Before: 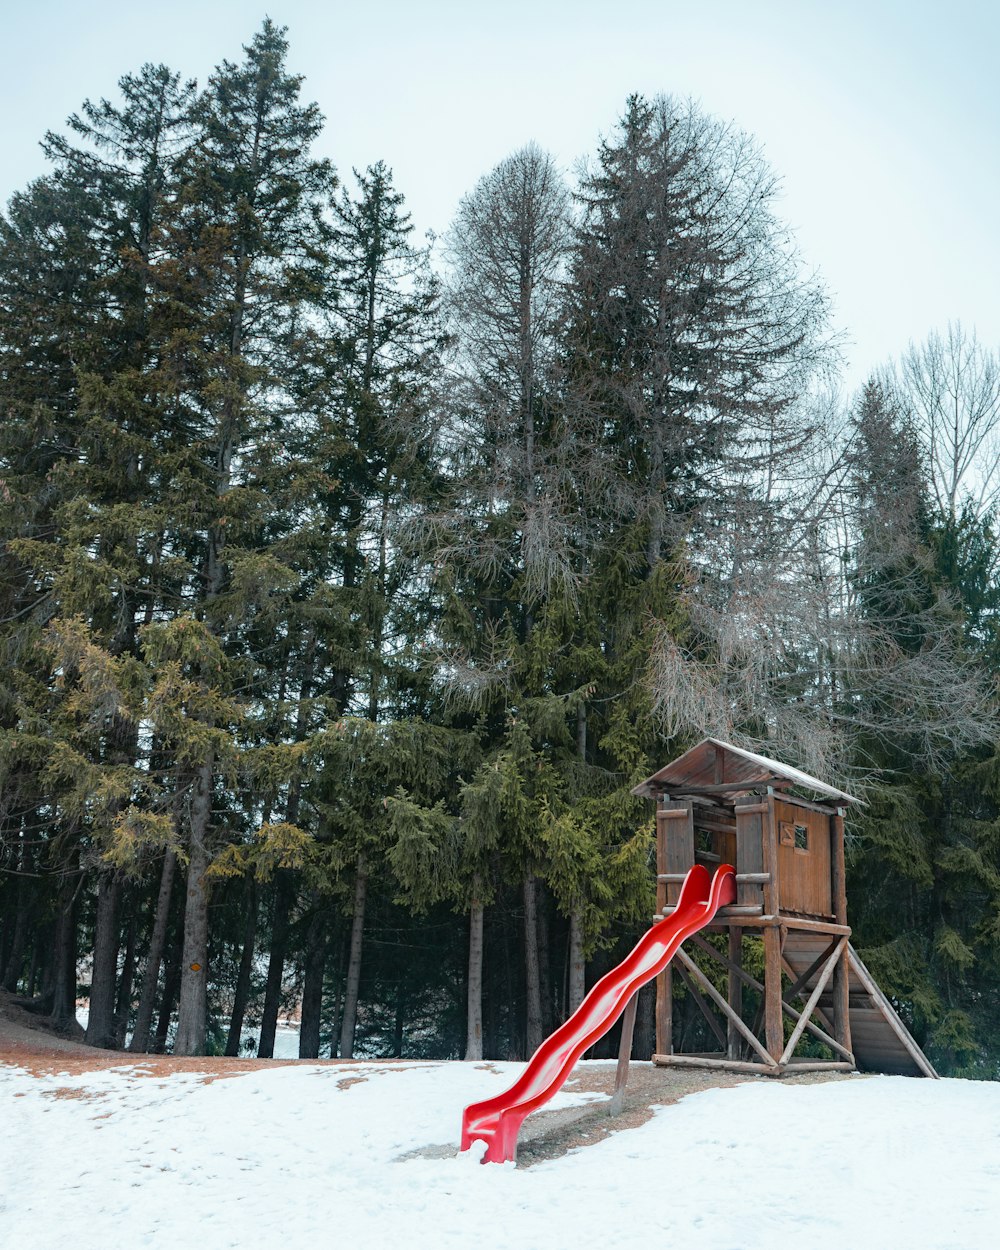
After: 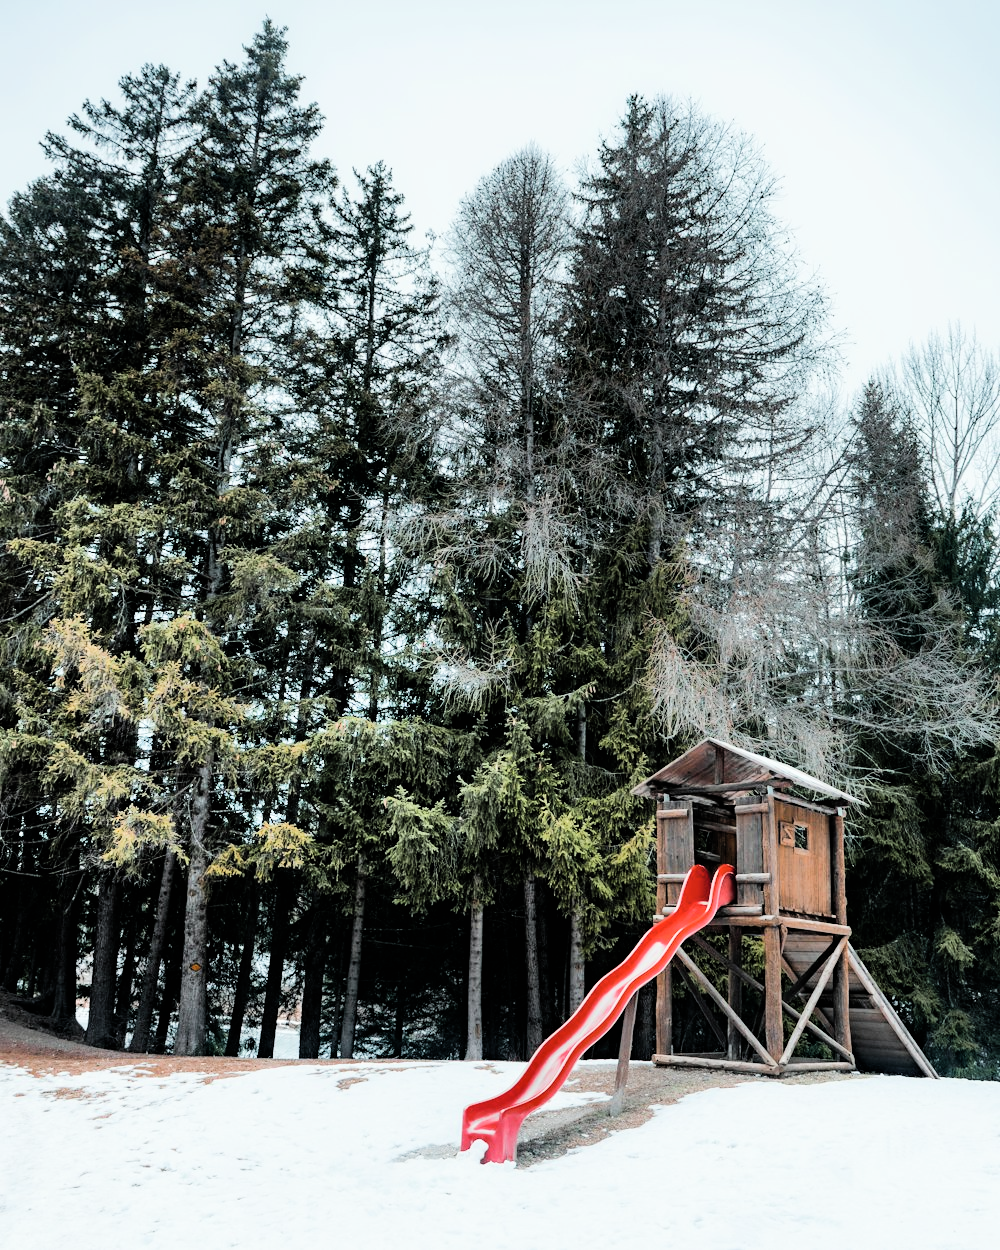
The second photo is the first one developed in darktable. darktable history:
filmic rgb: black relative exposure -5 EV, hardness 2.88, contrast 1.3, highlights saturation mix -30%
shadows and highlights: radius 110.86, shadows 51.09, white point adjustment 9.16, highlights -4.17, highlights color adjustment 32.2%, soften with gaussian
